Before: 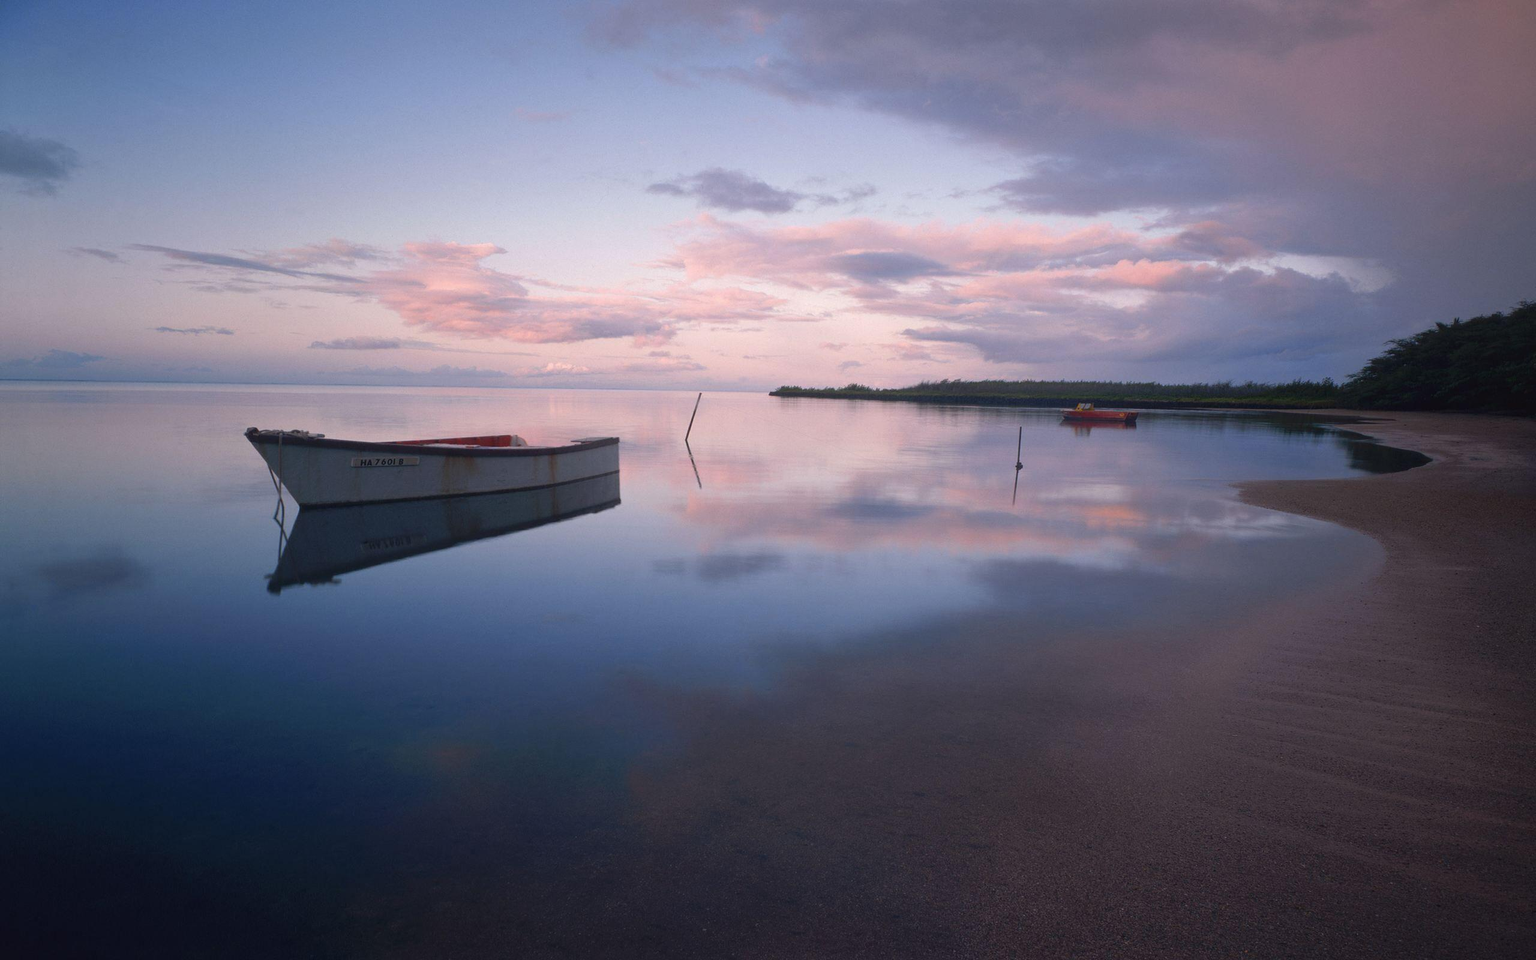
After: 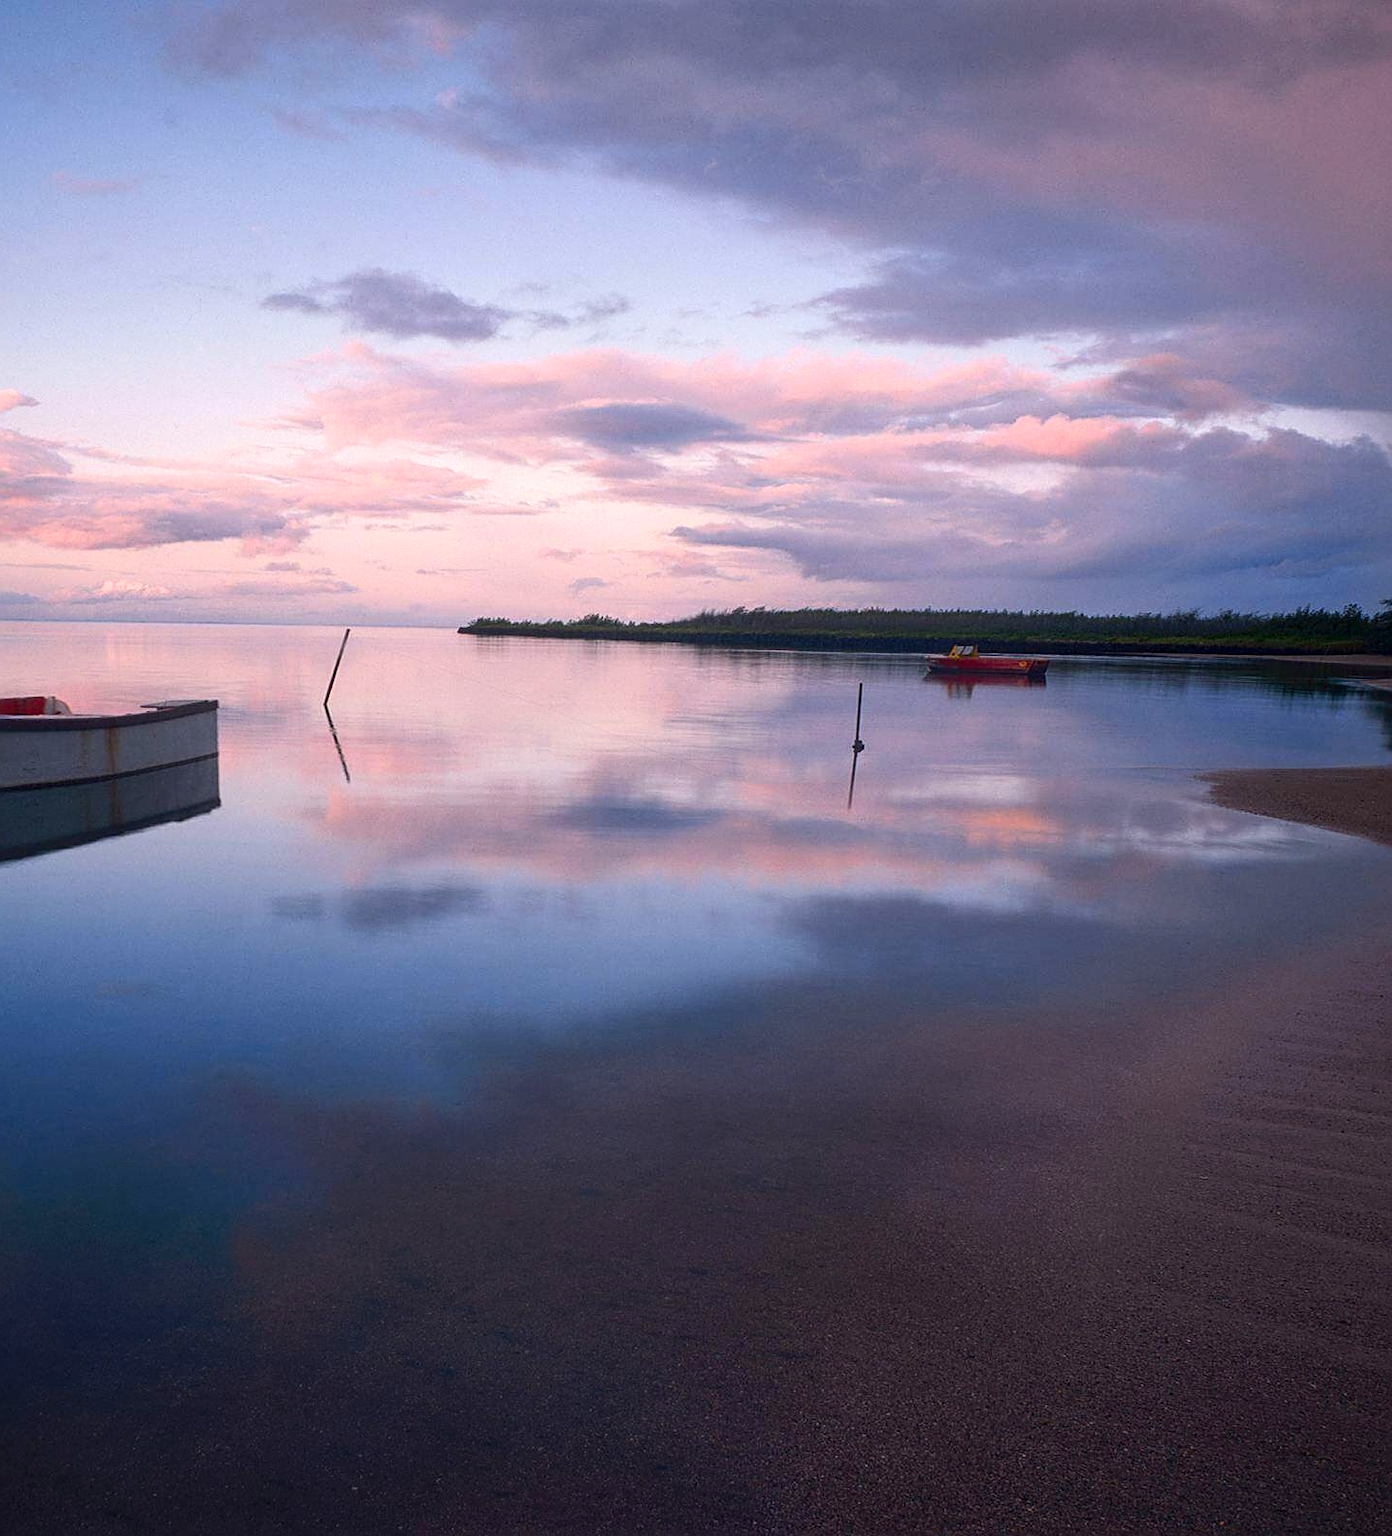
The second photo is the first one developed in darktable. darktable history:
crop: left 31.458%, top 0%, right 11.876%
local contrast: on, module defaults
contrast brightness saturation: contrast 0.16, saturation 0.32
sharpen: on, module defaults
